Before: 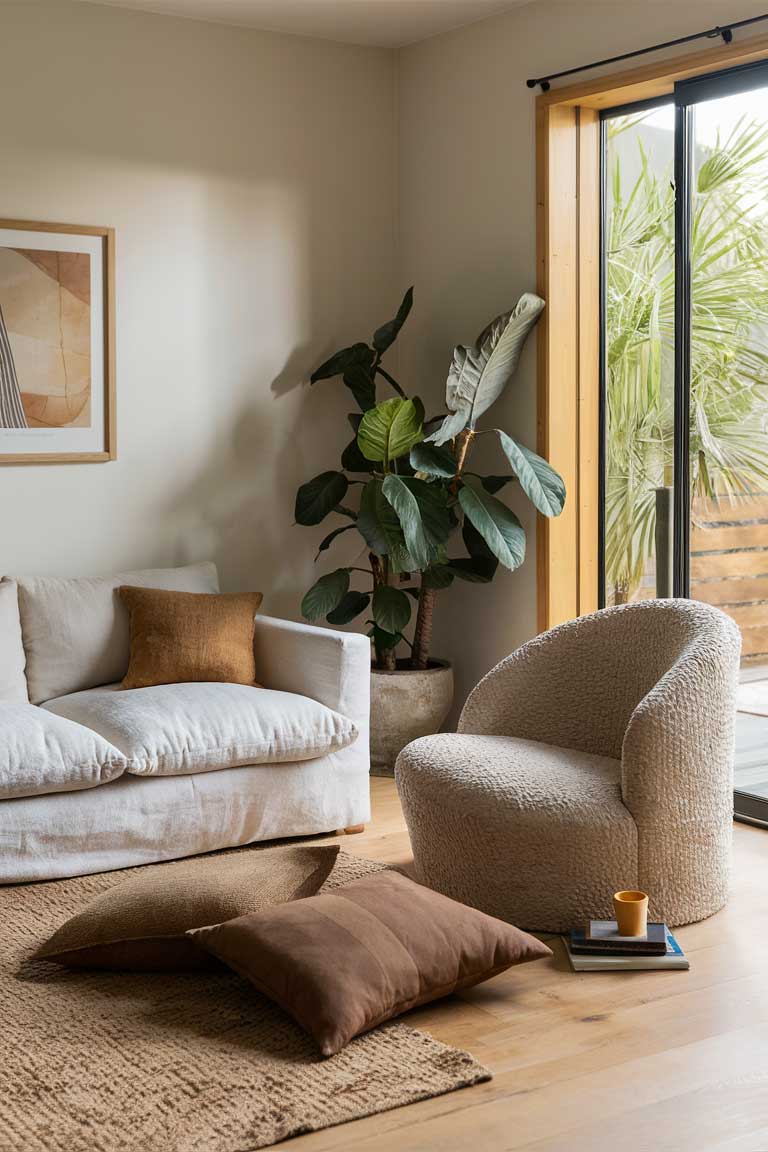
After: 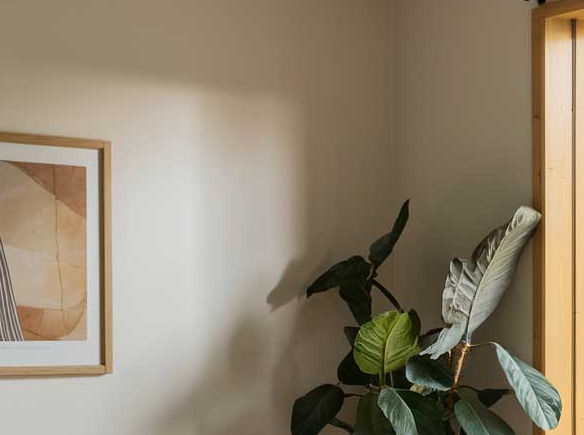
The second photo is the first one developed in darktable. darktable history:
crop: left 0.561%, top 7.639%, right 23.353%, bottom 54.517%
